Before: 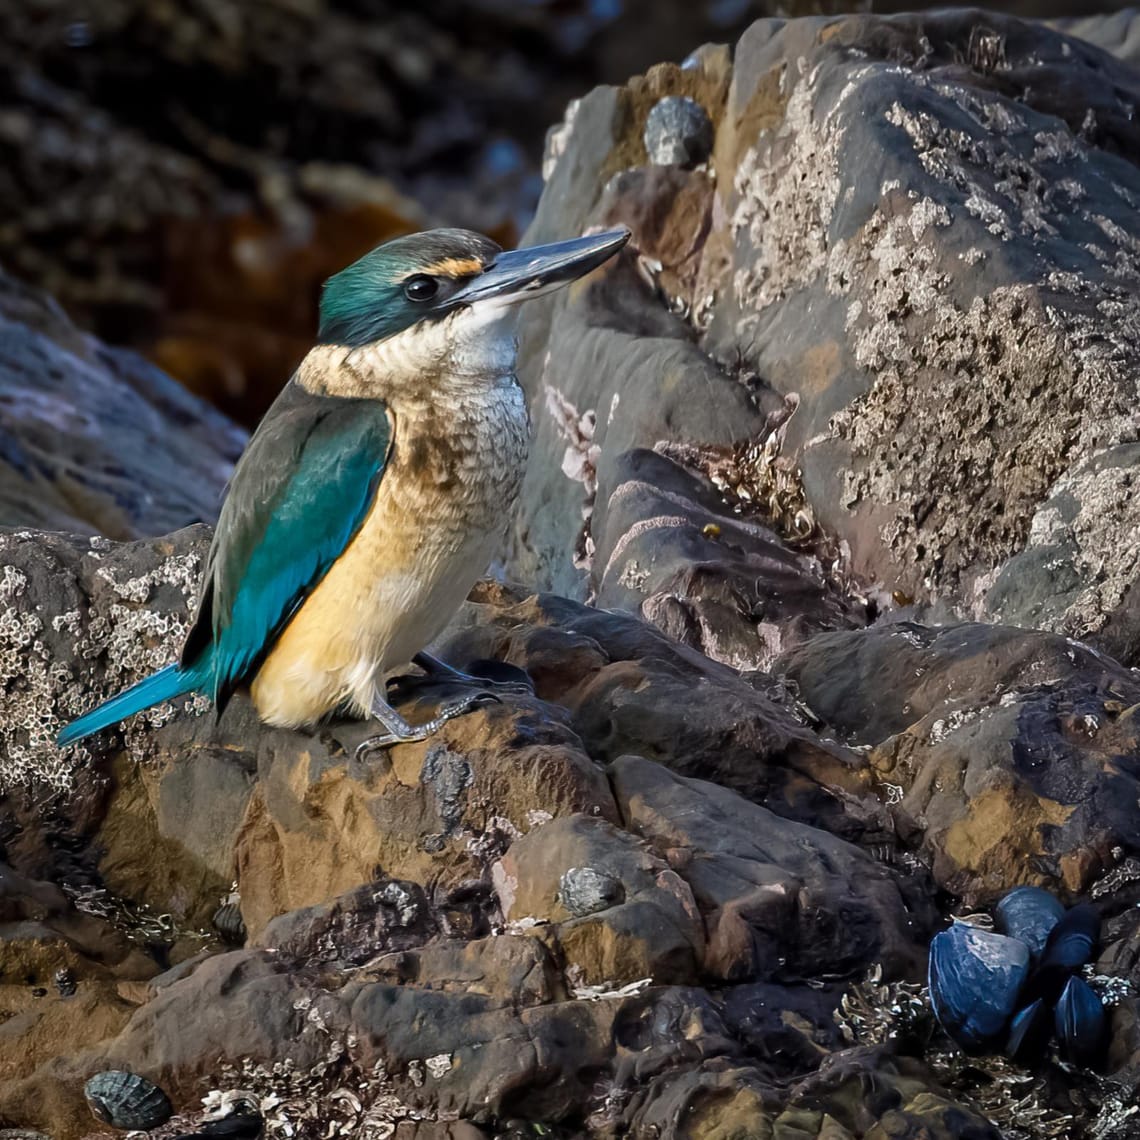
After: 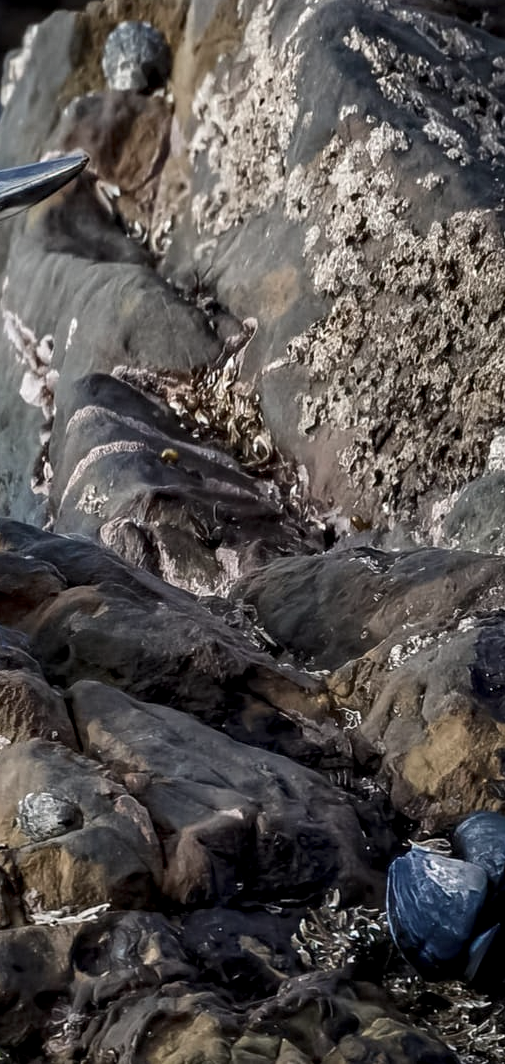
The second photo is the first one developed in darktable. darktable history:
local contrast: shadows 94%
contrast brightness saturation: contrast 0.1, saturation -0.3
crop: left 47.628%, top 6.643%, right 7.874%
